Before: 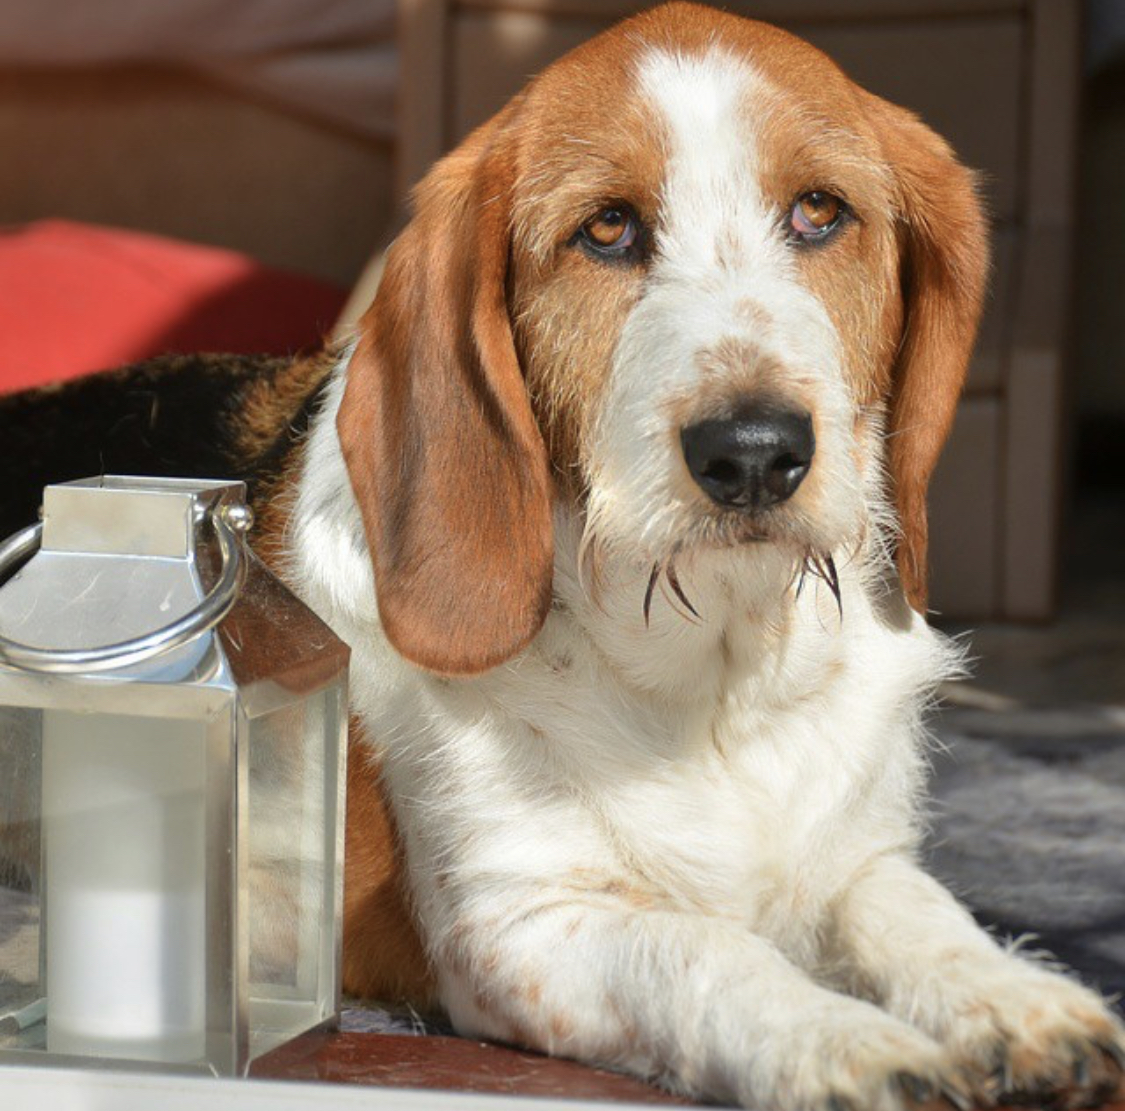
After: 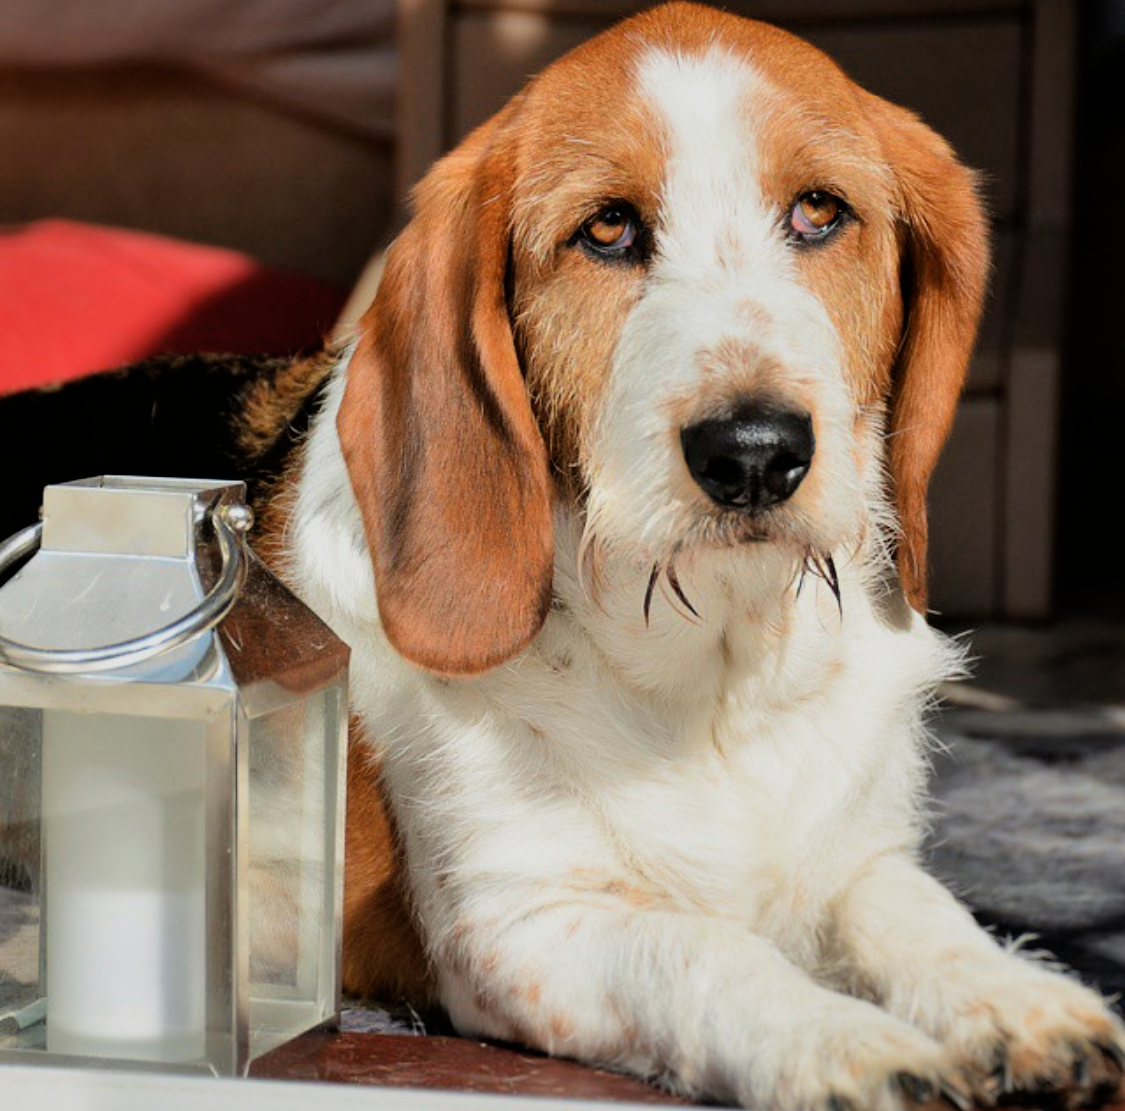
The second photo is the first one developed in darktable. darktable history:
filmic rgb: black relative exposure -5.1 EV, white relative exposure 3.98 EV, hardness 2.88, contrast 1.297
